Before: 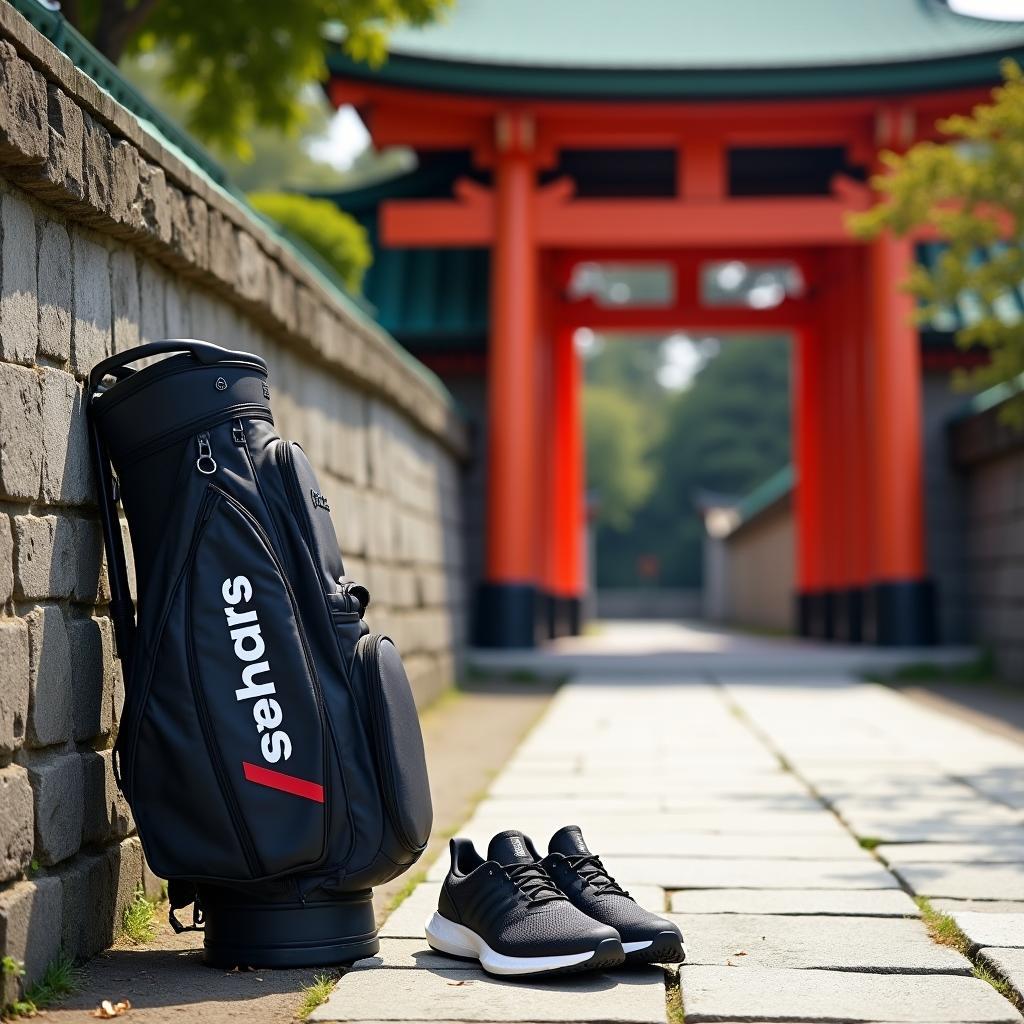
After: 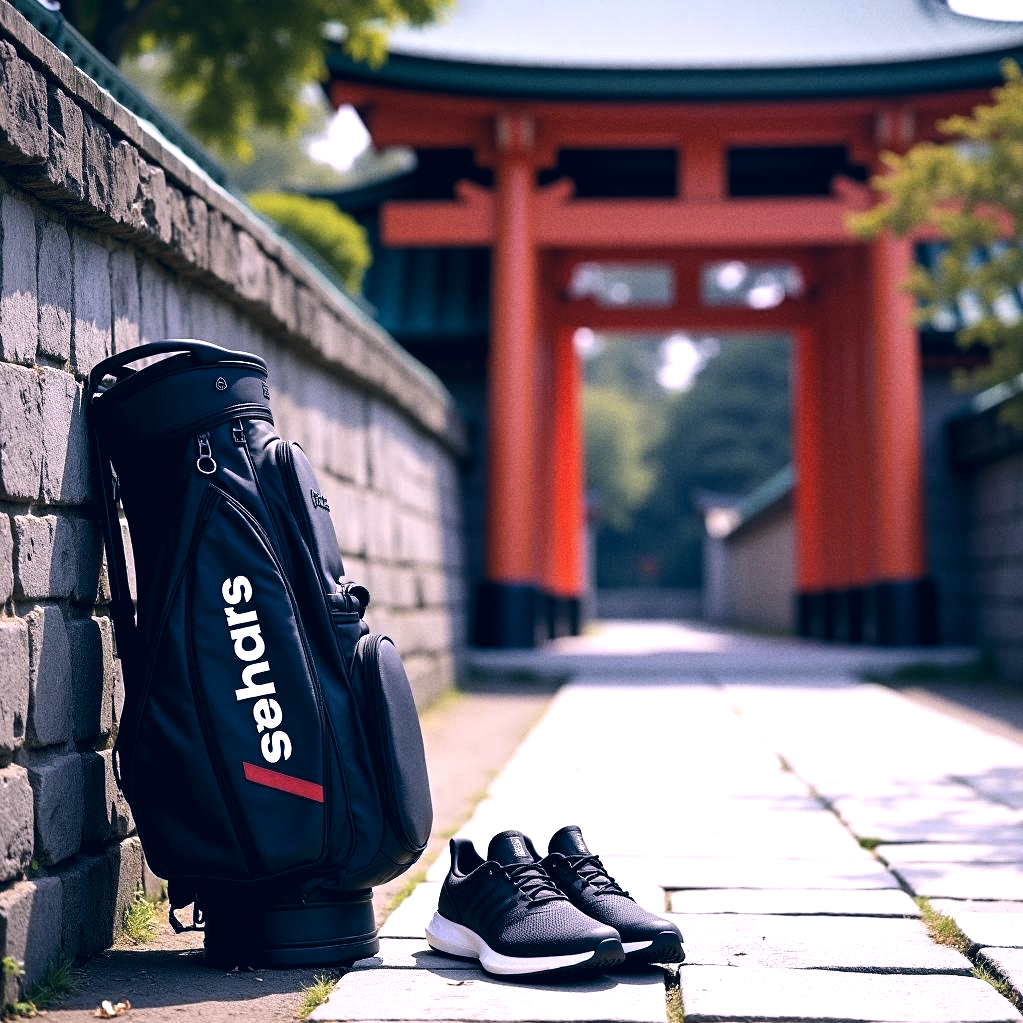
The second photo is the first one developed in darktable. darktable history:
tone equalizer: -8 EV -0.417 EV, -7 EV -0.389 EV, -6 EV -0.333 EV, -5 EV -0.222 EV, -3 EV 0.222 EV, -2 EV 0.333 EV, -1 EV 0.389 EV, +0 EV 0.417 EV, edges refinement/feathering 500, mask exposure compensation -1.57 EV, preserve details no
levels: levels [0.026, 0.507, 0.987]
color correction: highlights a* 14.46, highlights b* 5.85, shadows a* -5.53, shadows b* -15.24, saturation 0.85
white balance: red 0.948, green 1.02, blue 1.176
grain: coarseness 0.47 ISO
